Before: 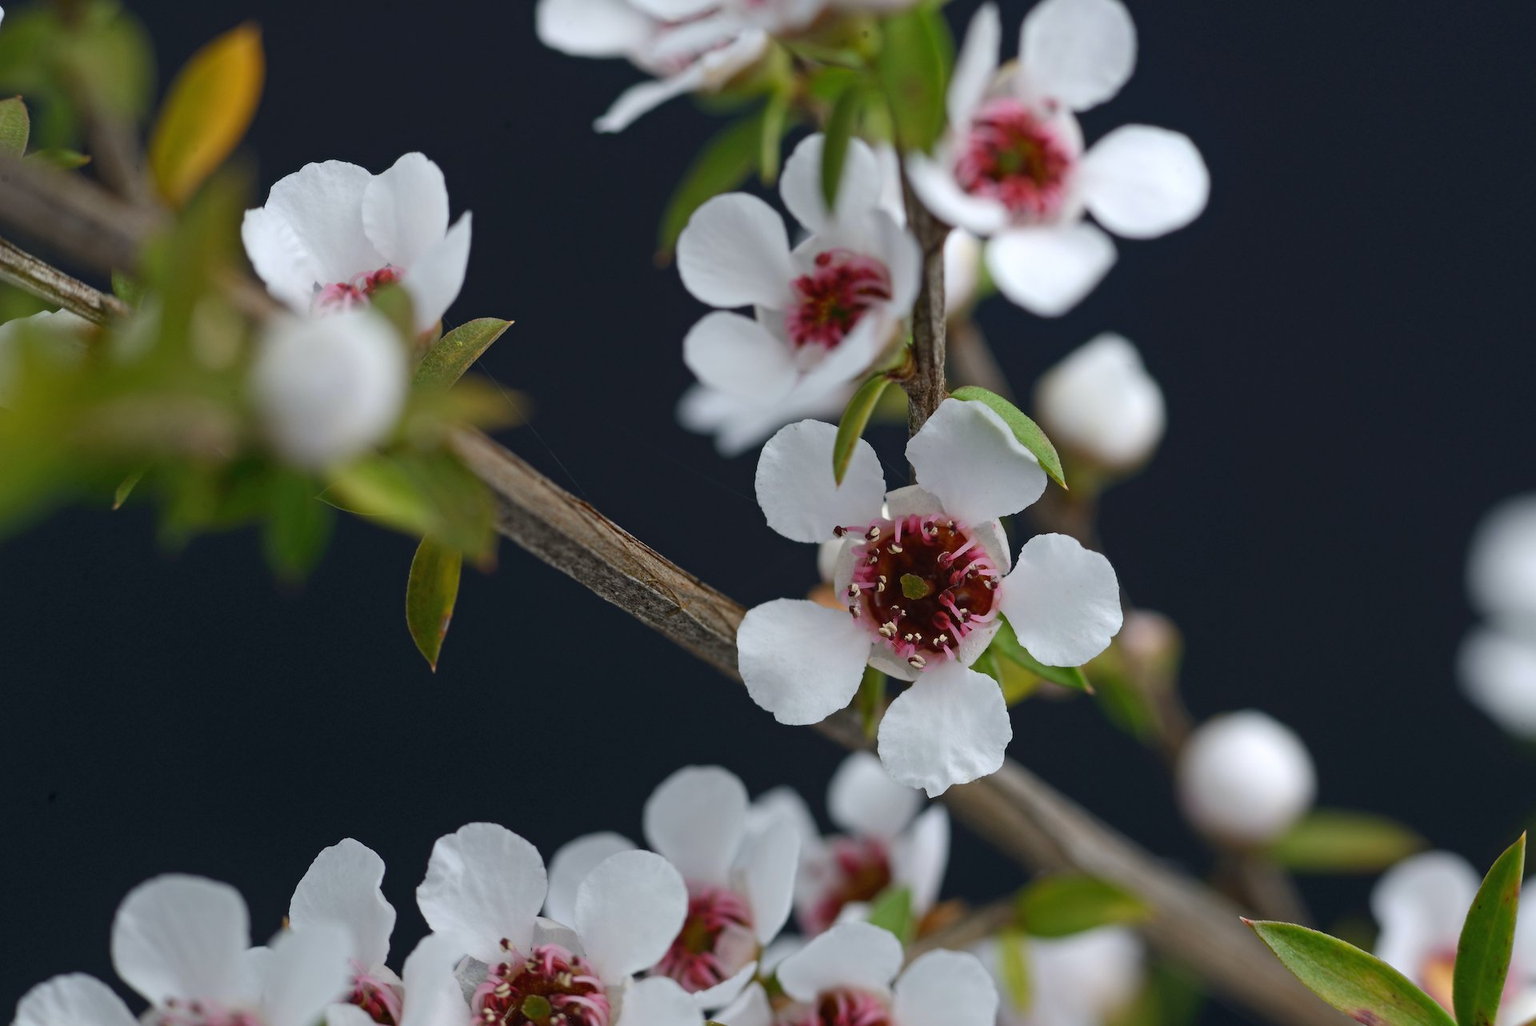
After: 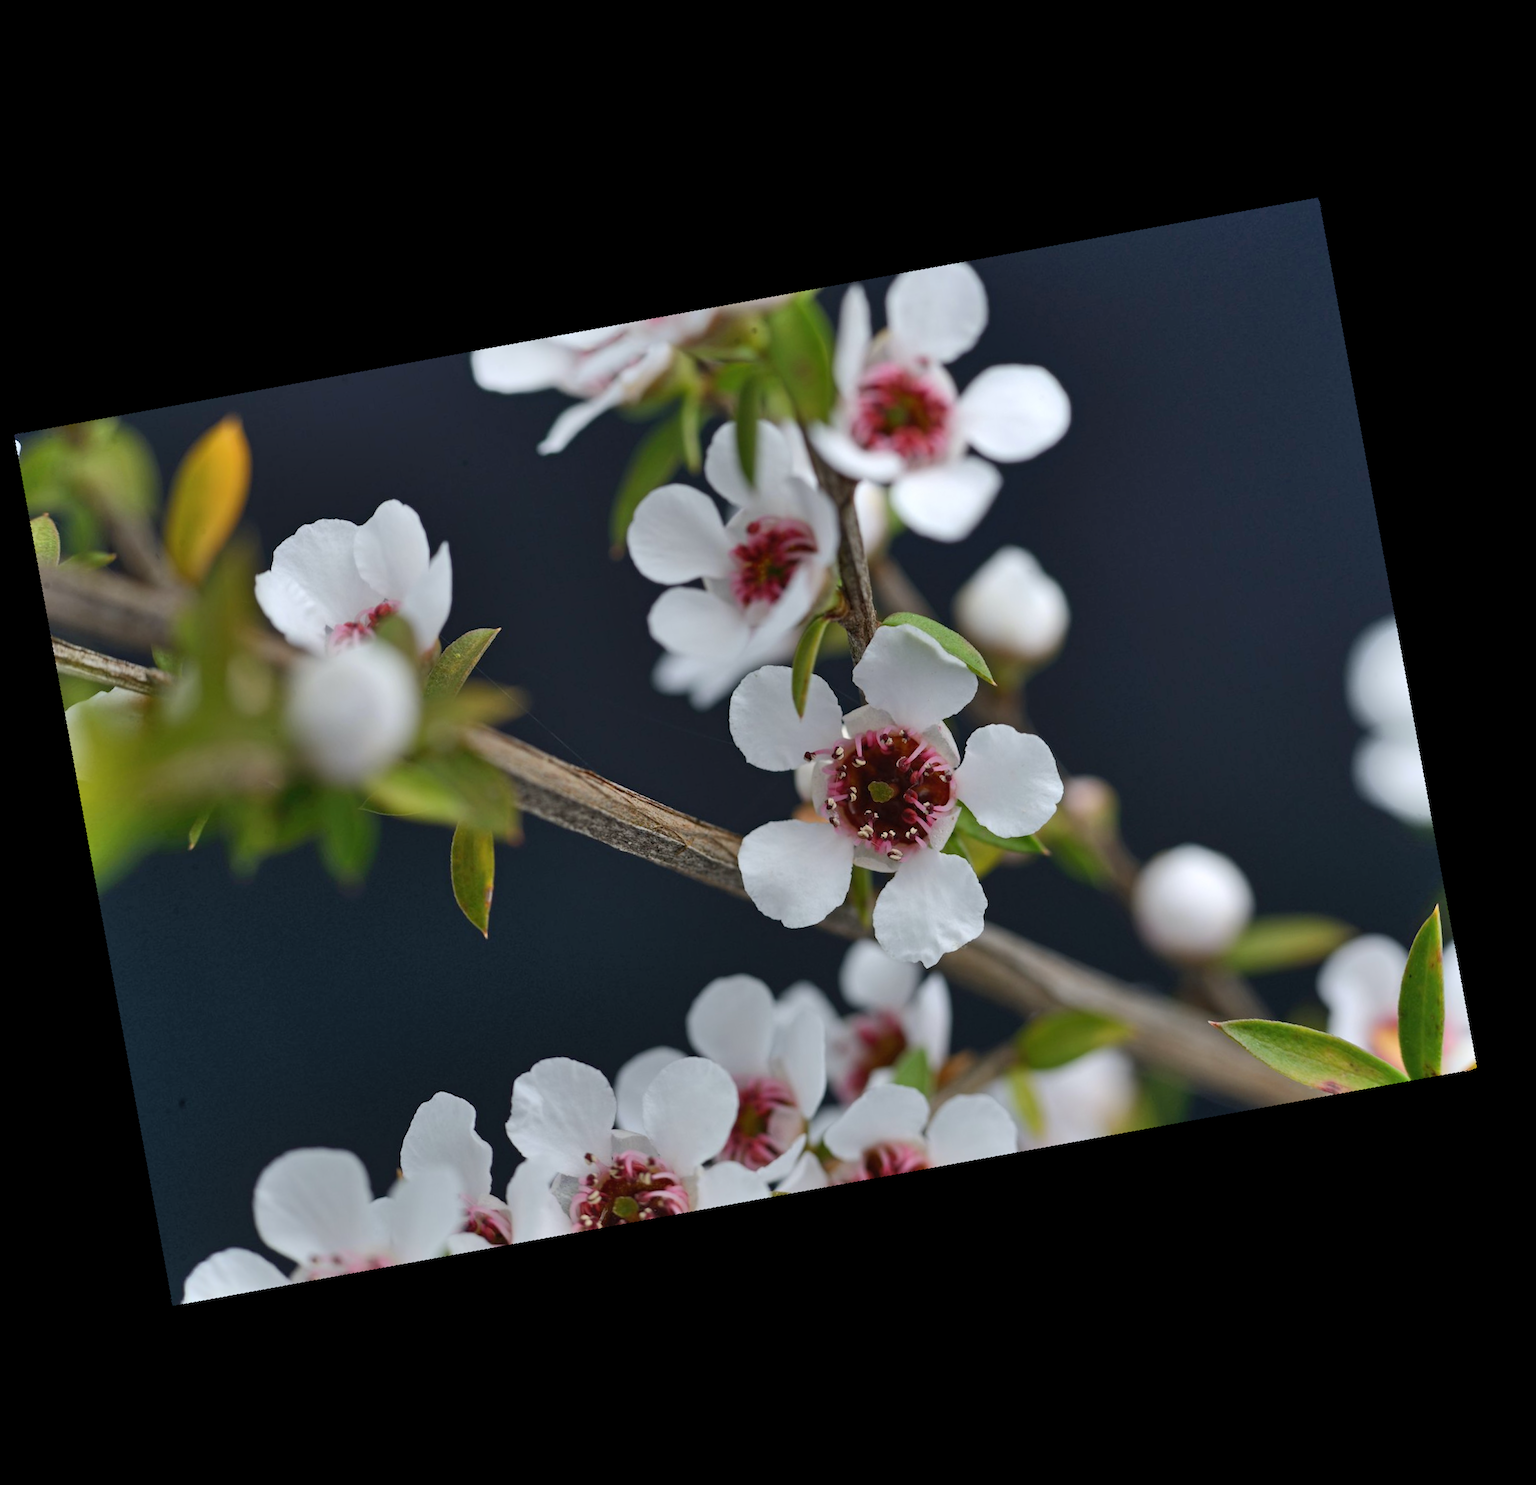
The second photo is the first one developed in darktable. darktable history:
crop and rotate: angle 19.43°, left 6.812%, right 4.125%, bottom 1.087%
shadows and highlights: soften with gaussian
rotate and perspective: rotation 9.12°, automatic cropping off
